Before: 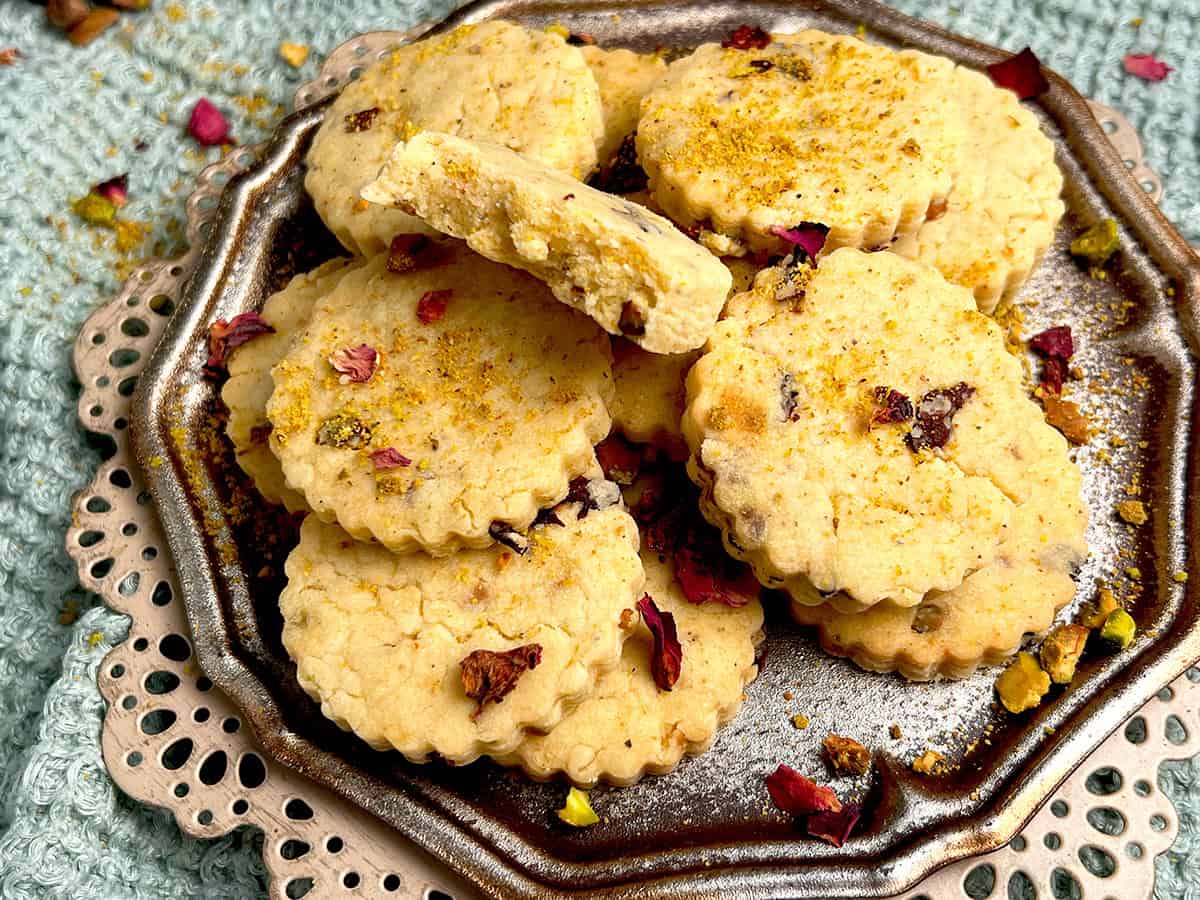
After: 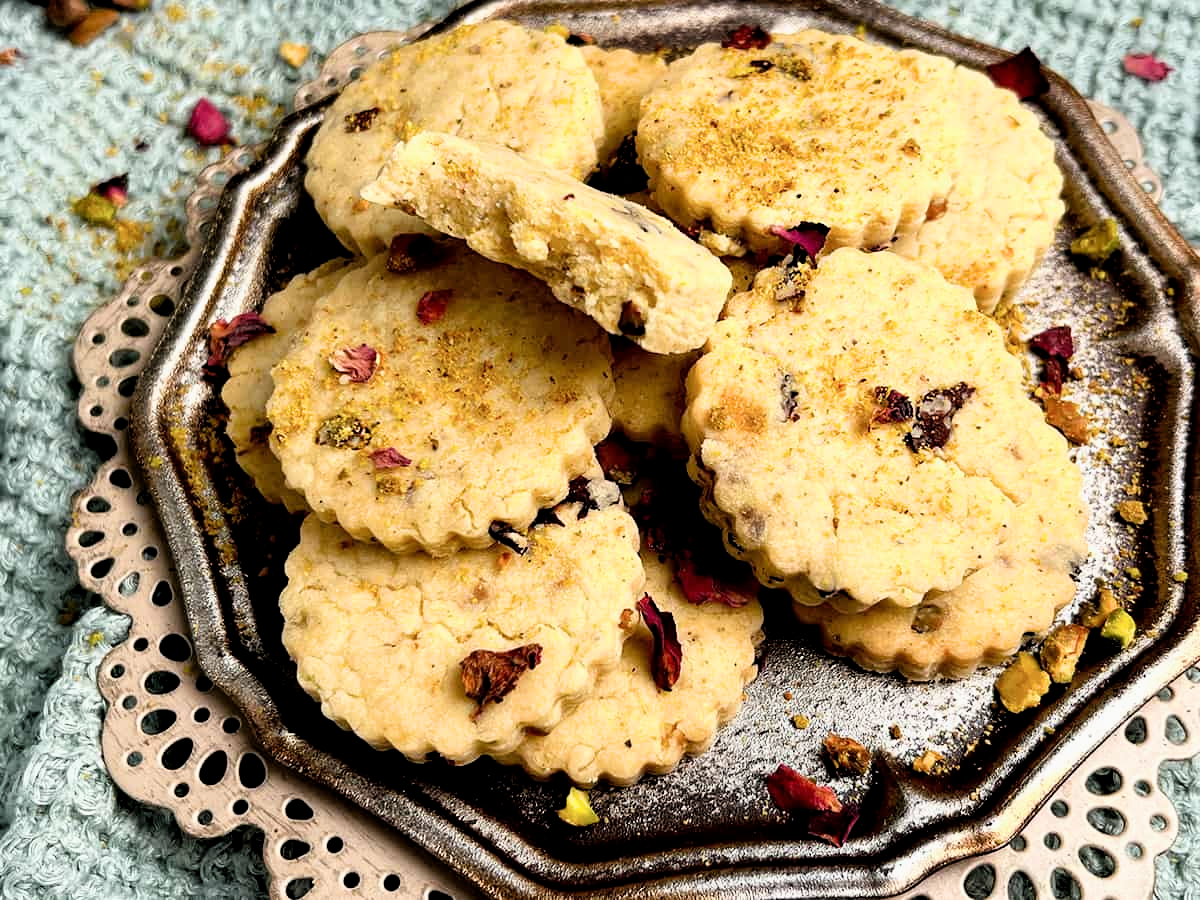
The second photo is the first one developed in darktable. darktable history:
filmic rgb: middle gray luminance 8.74%, black relative exposure -6.24 EV, white relative exposure 2.72 EV, target black luminance 0%, hardness 4.78, latitude 73.25%, contrast 1.33, shadows ↔ highlights balance 9.57%
